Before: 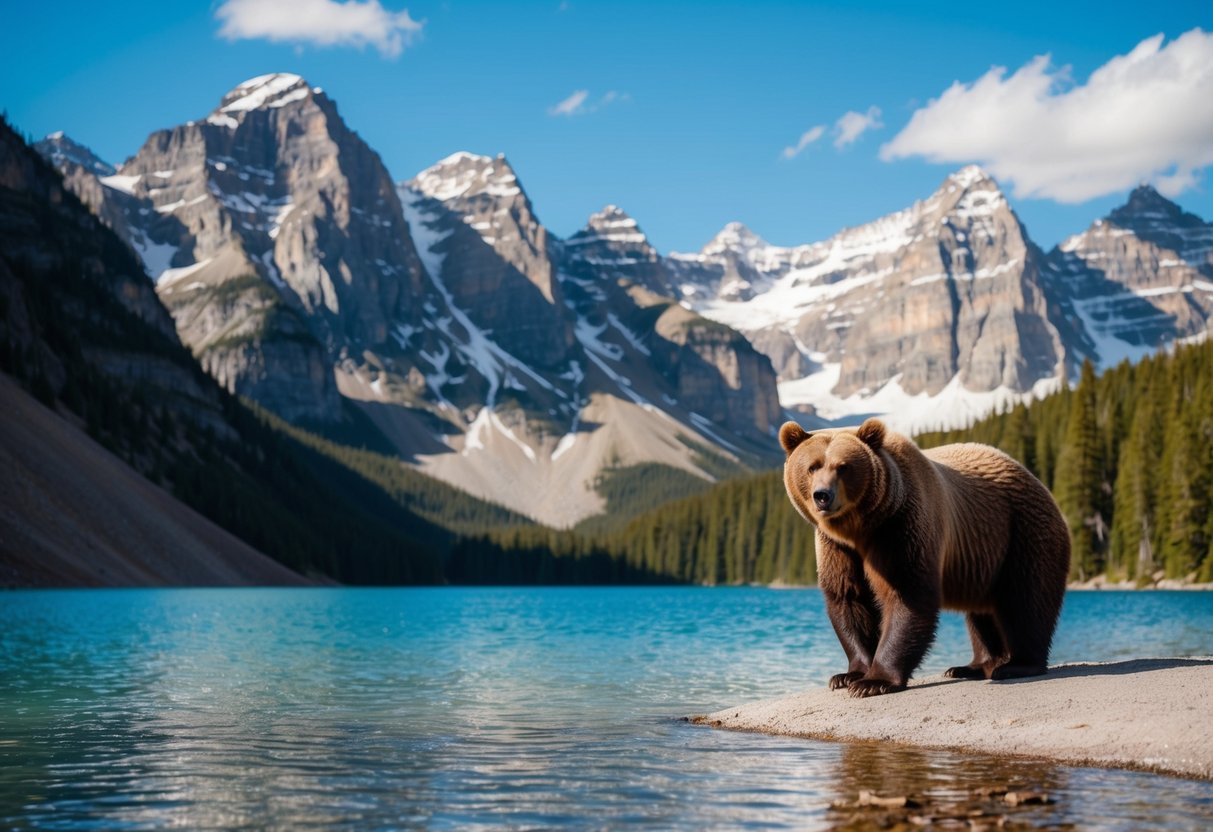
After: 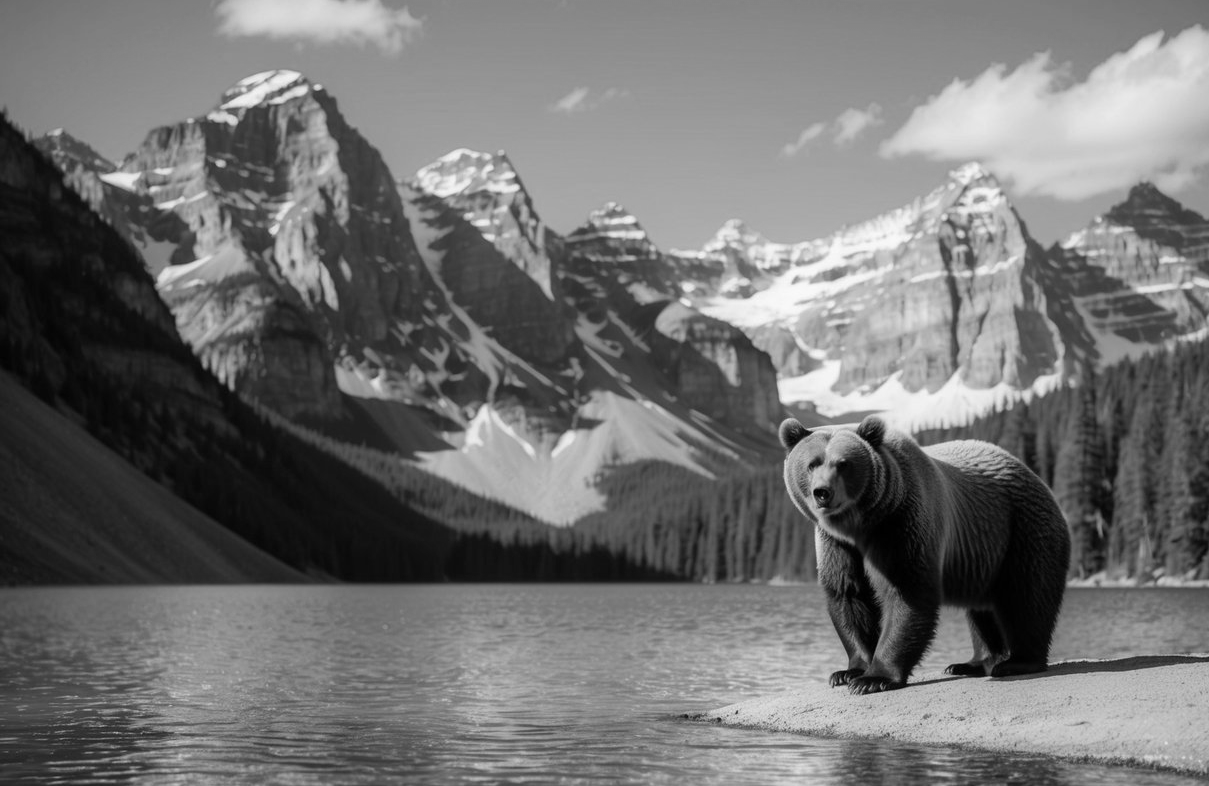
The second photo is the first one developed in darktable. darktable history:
exposure: exposure -0.041 EV, compensate highlight preservation false
crop: top 0.448%, right 0.264%, bottom 5.045%
monochrome: on, module defaults
